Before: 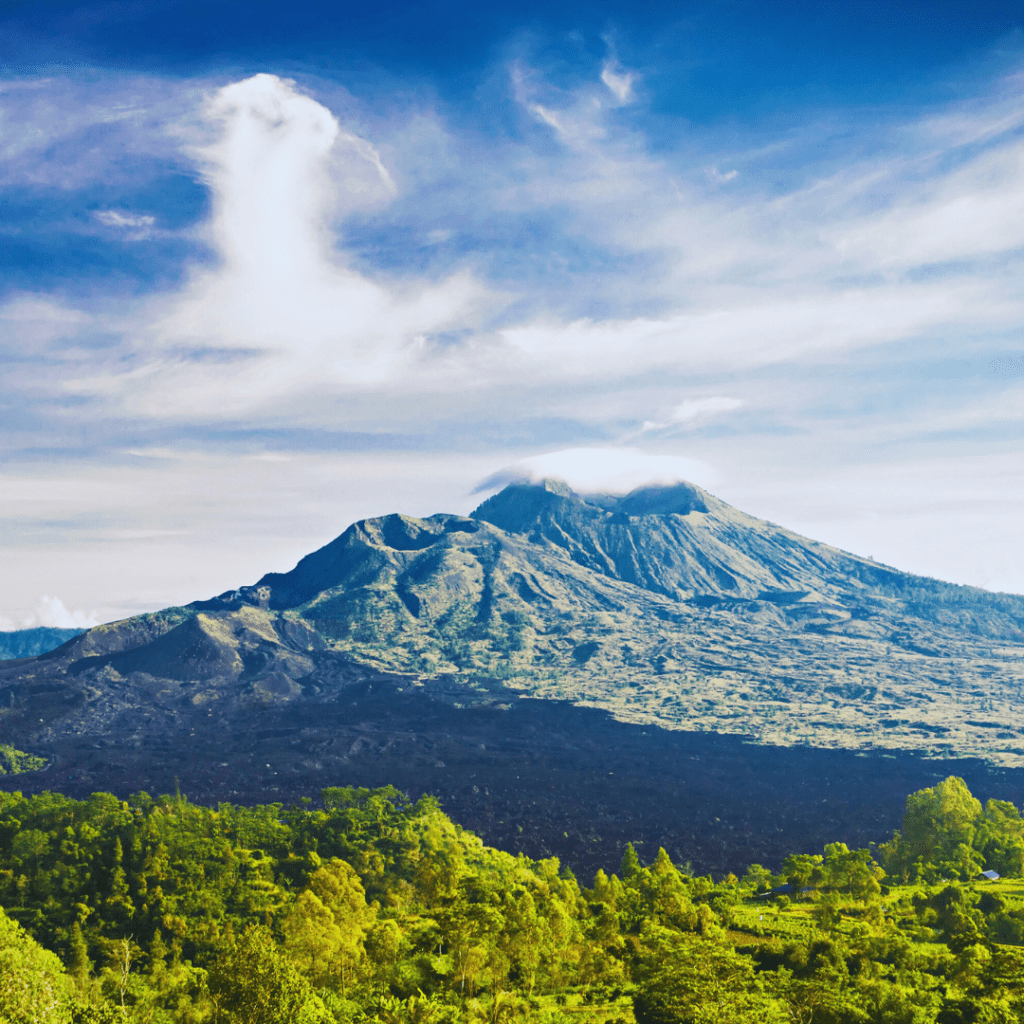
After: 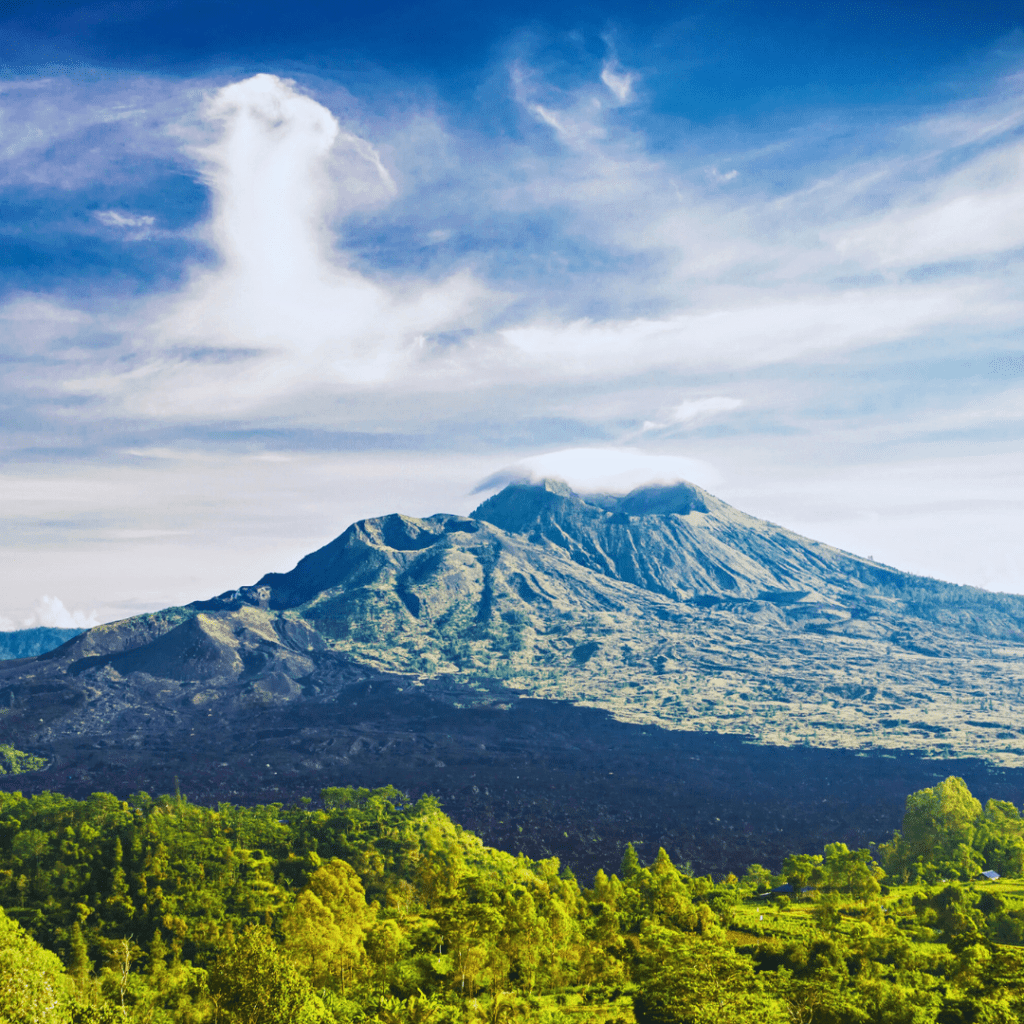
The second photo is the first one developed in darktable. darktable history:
white balance: red 1, blue 1
local contrast: highlights 100%, shadows 100%, detail 120%, midtone range 0.2
